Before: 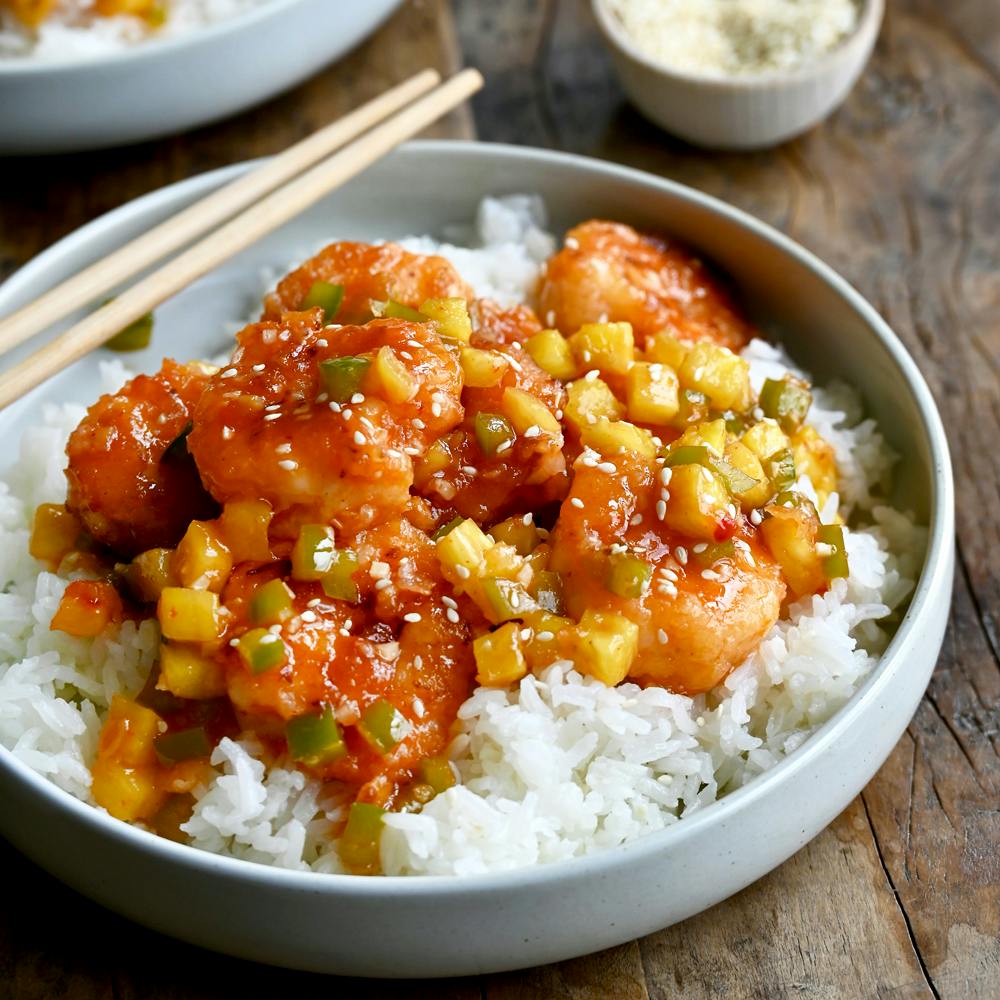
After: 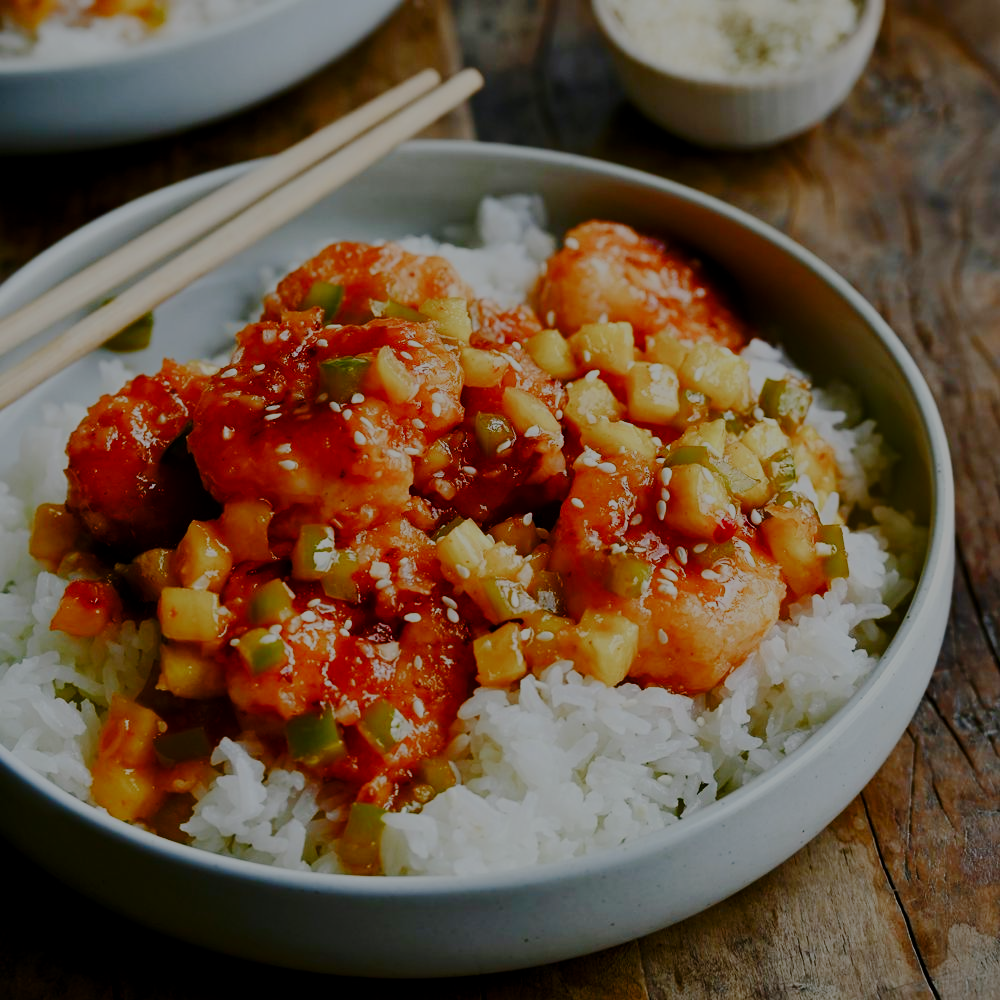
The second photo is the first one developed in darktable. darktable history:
base curve: curves: ch0 [(0, 0) (0.028, 0.03) (0.121, 0.232) (0.46, 0.748) (0.859, 0.968) (1, 1)], preserve colors none
color balance rgb: perceptual saturation grading › global saturation 13.878%, perceptual saturation grading › highlights -30.027%, perceptual saturation grading › shadows 51.366%, perceptual brilliance grading › global brilliance -47.916%, global vibrance 20%
